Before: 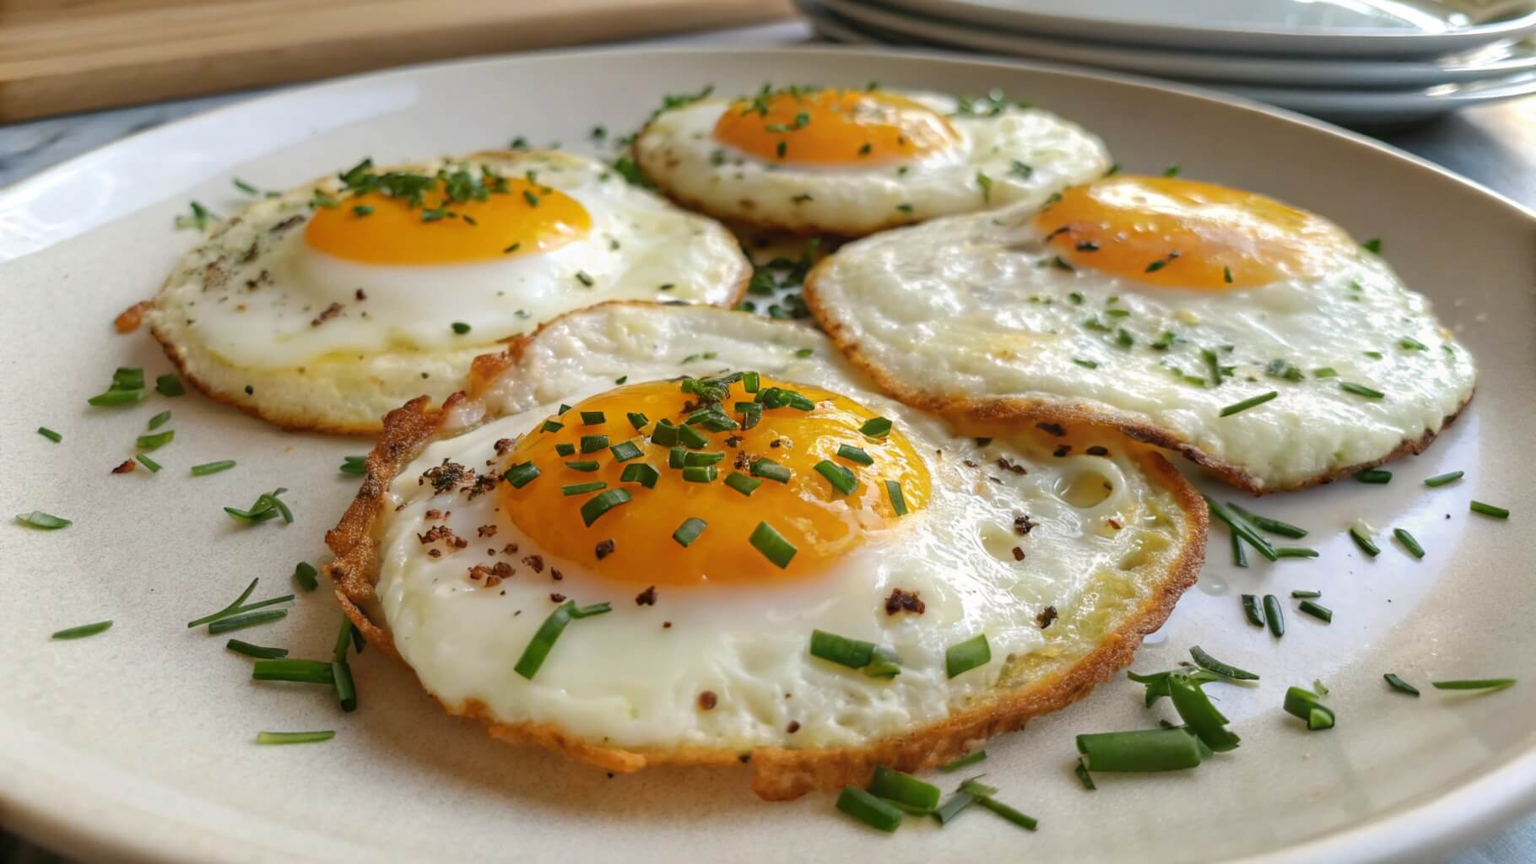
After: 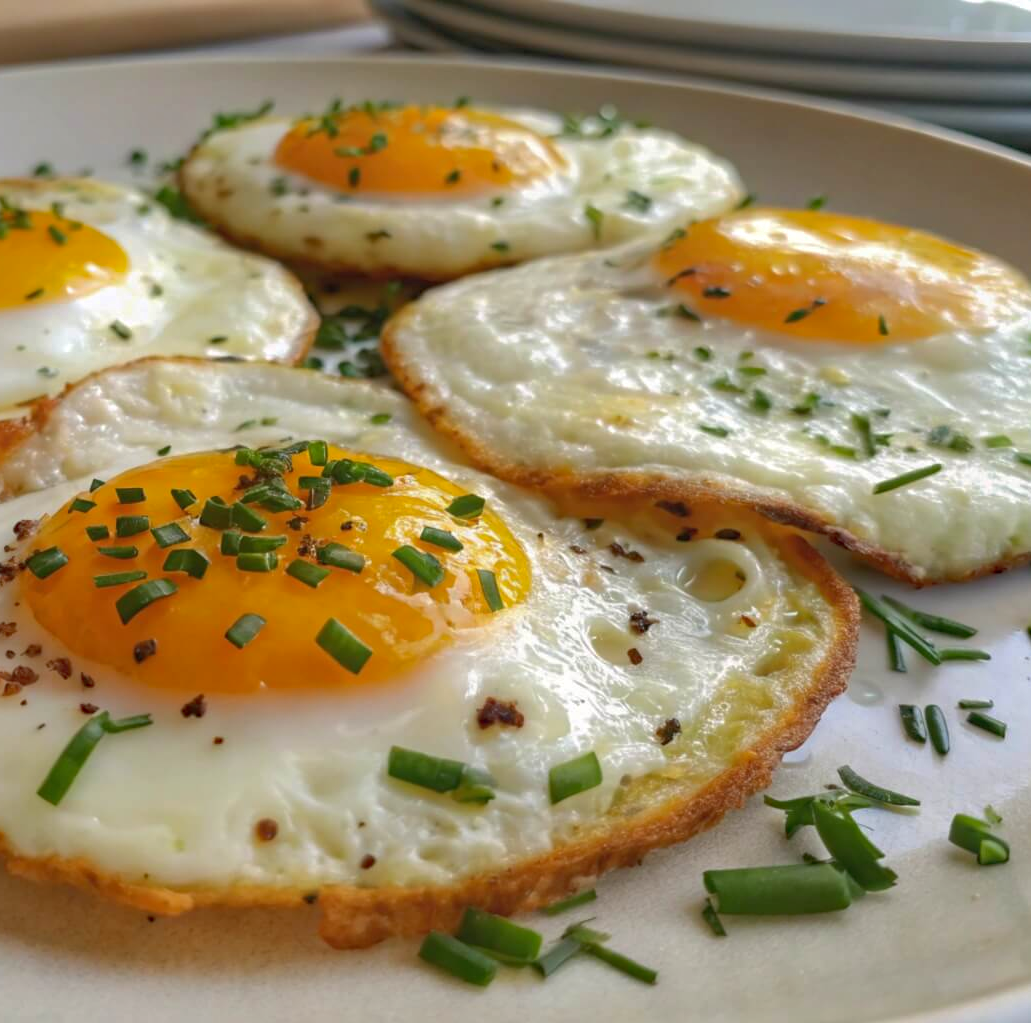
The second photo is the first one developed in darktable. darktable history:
crop: left 31.458%, top 0%, right 11.876%
haze removal: strength 0.1, compatibility mode true, adaptive false
shadows and highlights: on, module defaults
